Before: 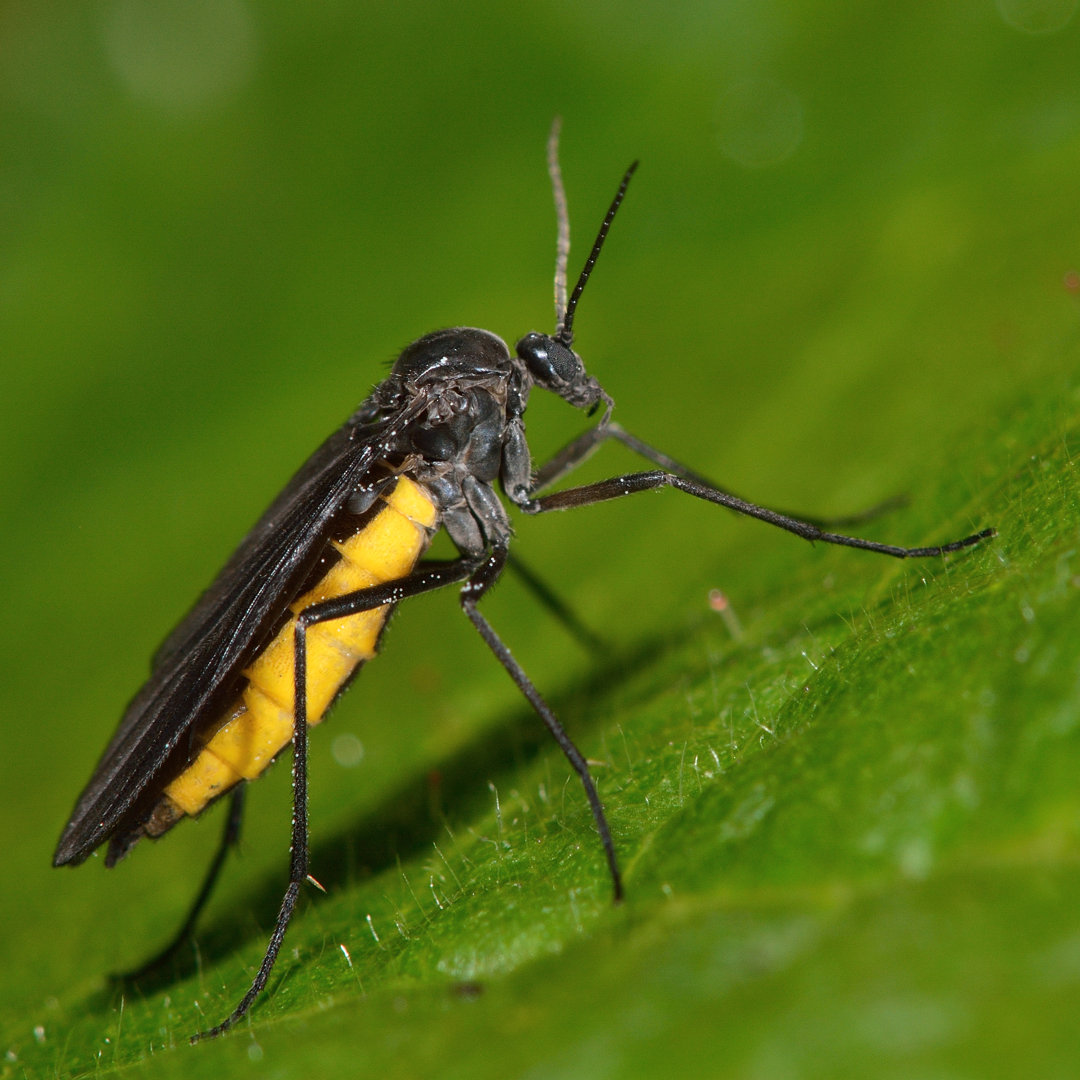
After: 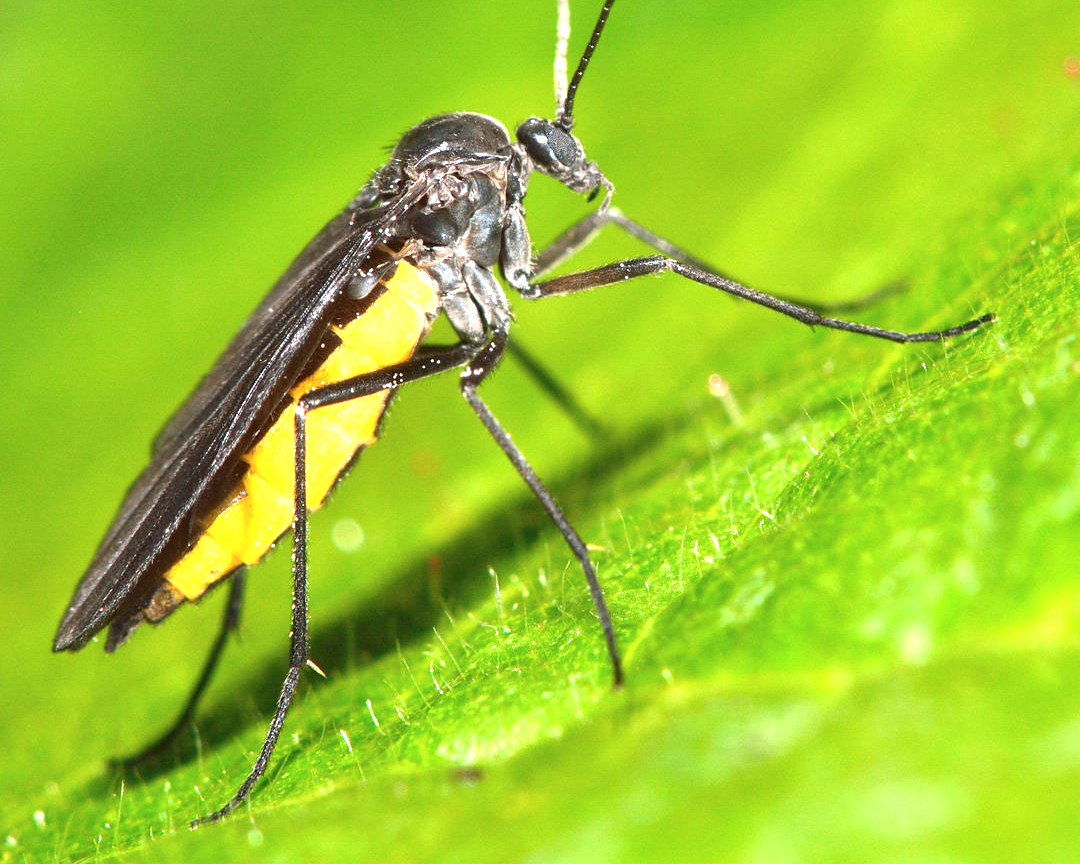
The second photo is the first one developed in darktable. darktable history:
exposure: exposure 2.021 EV, compensate exposure bias true, compensate highlight preservation false
crop and rotate: top 19.925%
